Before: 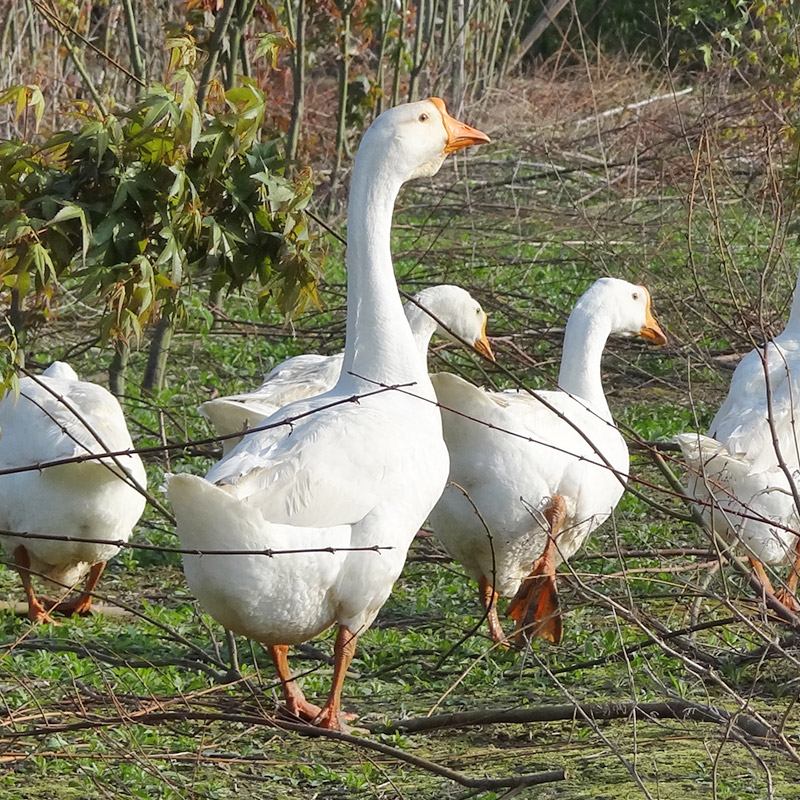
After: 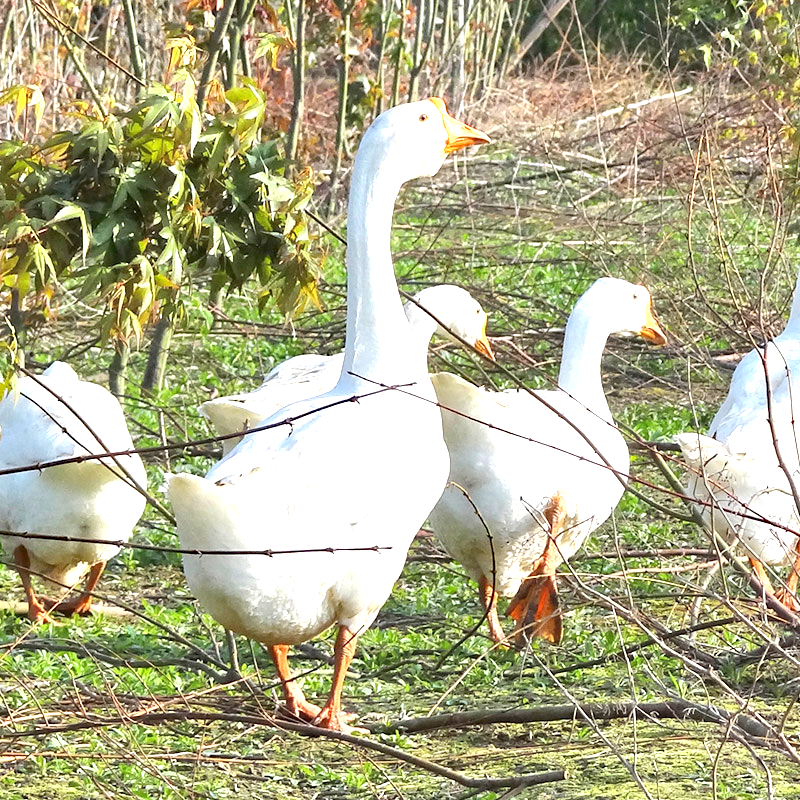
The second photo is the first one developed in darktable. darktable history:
exposure: black level correction 0.001, exposure 1.398 EV, compensate exposure bias true, compensate highlight preservation false
haze removal: compatibility mode true, adaptive false
